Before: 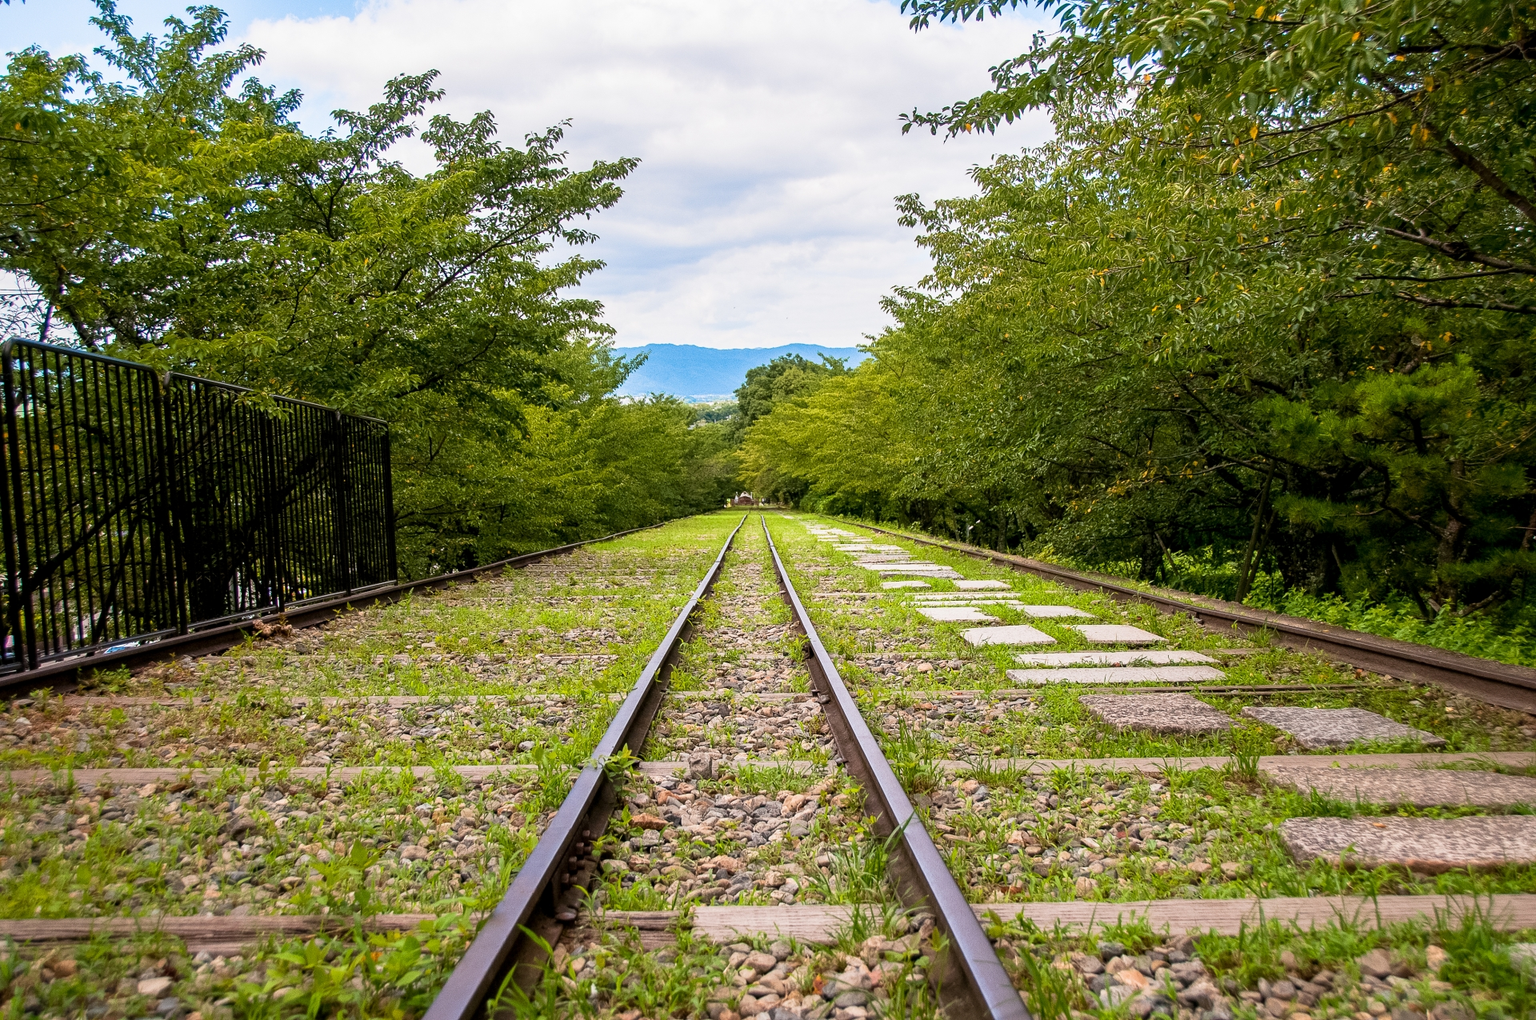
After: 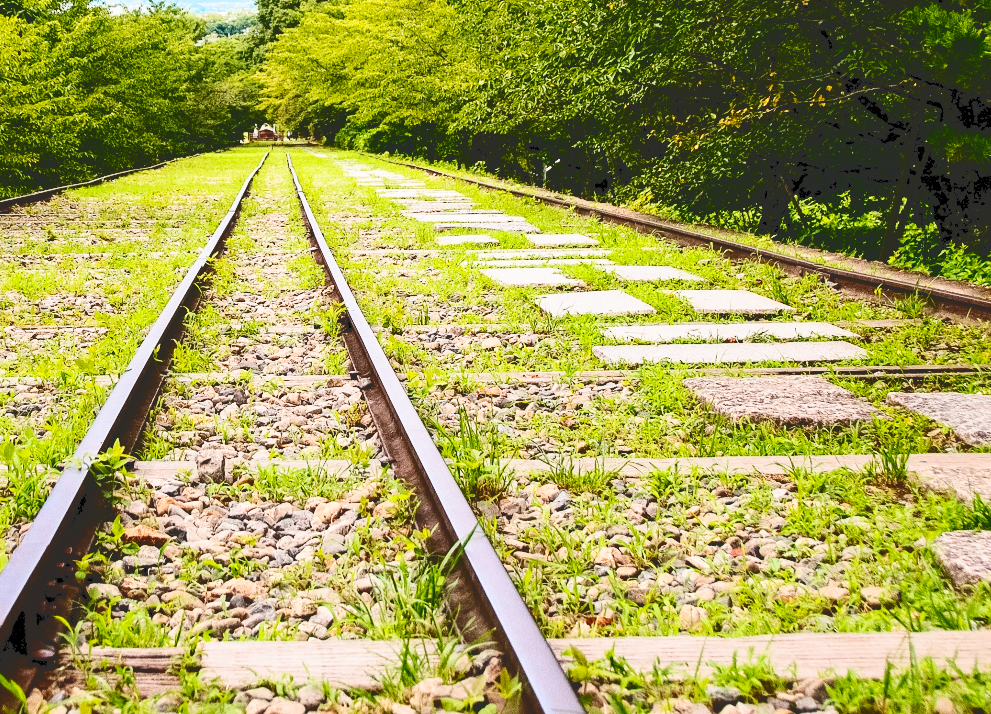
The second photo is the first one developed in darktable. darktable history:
tone curve: curves: ch0 [(0, 0) (0.003, 0.172) (0.011, 0.177) (0.025, 0.177) (0.044, 0.177) (0.069, 0.178) (0.1, 0.181) (0.136, 0.19) (0.177, 0.208) (0.224, 0.226) (0.277, 0.274) (0.335, 0.338) (0.399, 0.43) (0.468, 0.535) (0.543, 0.635) (0.623, 0.726) (0.709, 0.815) (0.801, 0.882) (0.898, 0.936) (1, 1)], color space Lab, independent channels, preserve colors none
crop: left 34.677%, top 38.552%, right 13.672%, bottom 5.378%
base curve: curves: ch0 [(0, 0) (0.036, 0.025) (0.121, 0.166) (0.206, 0.329) (0.605, 0.79) (1, 1)], preserve colors none
